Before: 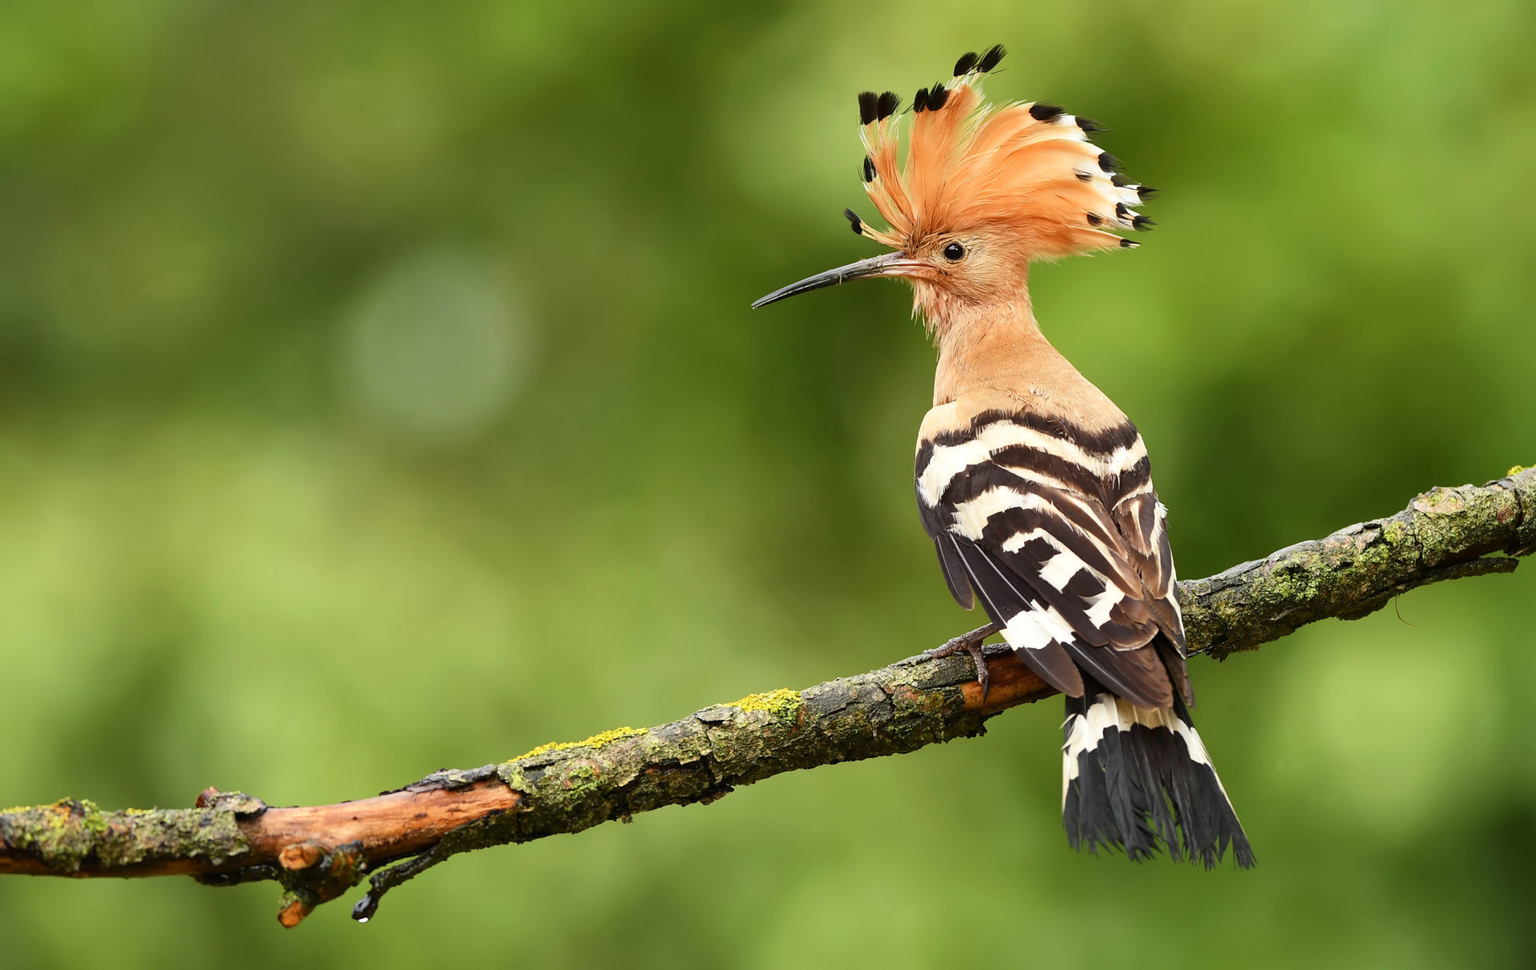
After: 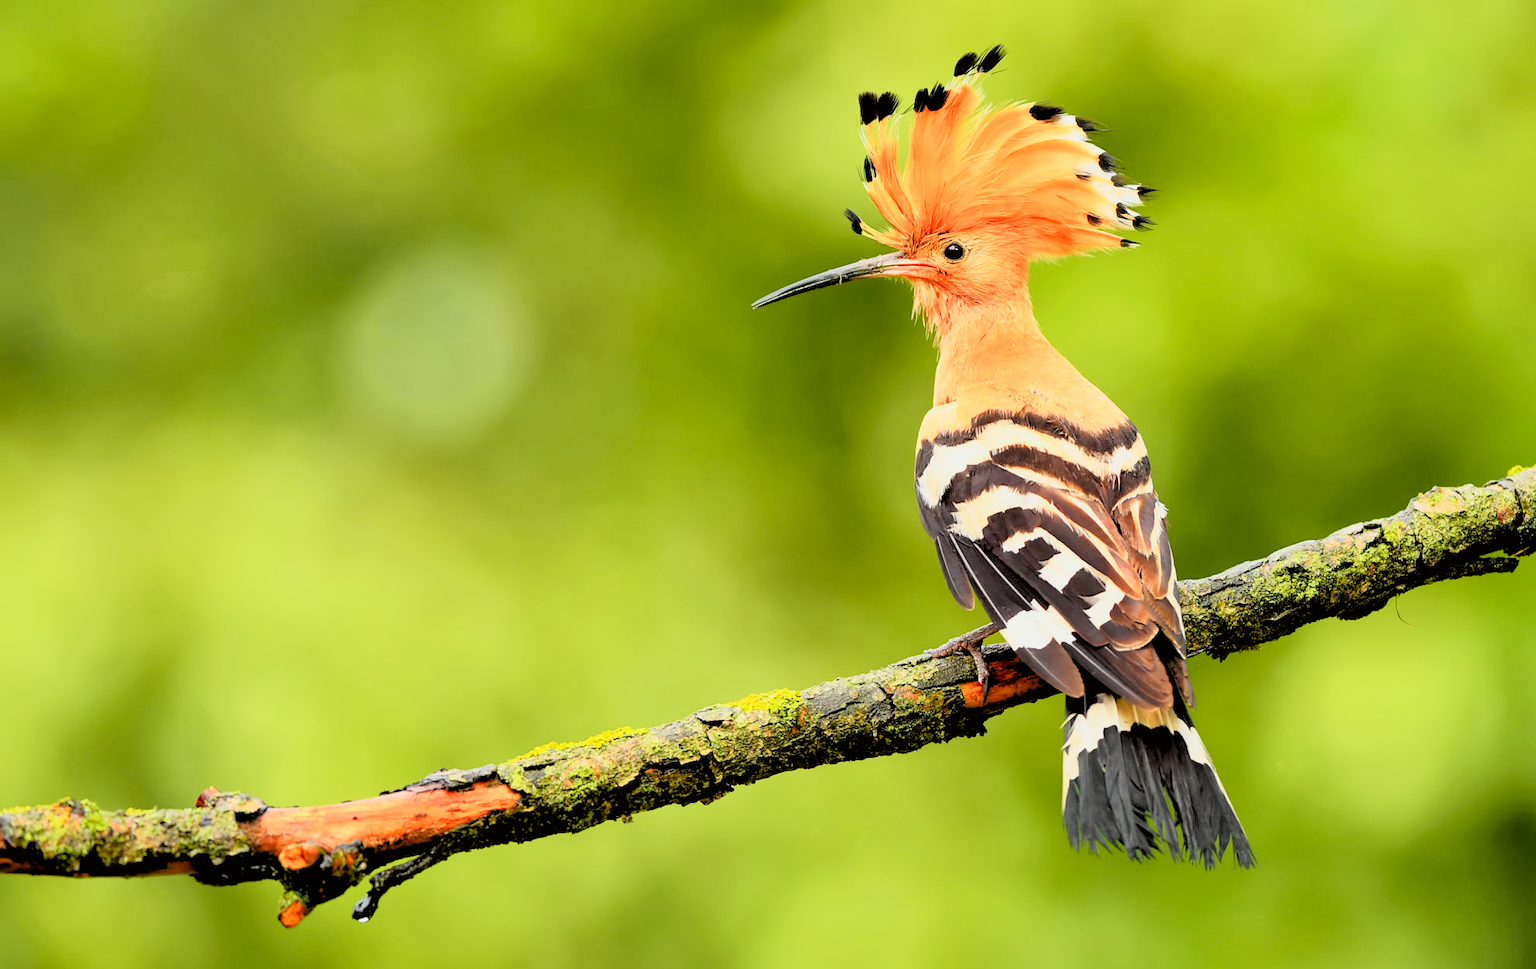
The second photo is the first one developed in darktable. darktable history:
rgb levels: preserve colors sum RGB, levels [[0.038, 0.433, 0.934], [0, 0.5, 1], [0, 0.5, 1]]
tone curve: curves: ch0 [(0, 0.005) (0.103, 0.097) (0.18, 0.22) (0.378, 0.482) (0.504, 0.631) (0.663, 0.801) (0.834, 0.914) (1, 0.971)]; ch1 [(0, 0) (0.172, 0.123) (0.324, 0.253) (0.396, 0.388) (0.478, 0.461) (0.499, 0.498) (0.522, 0.528) (0.604, 0.692) (0.704, 0.818) (1, 1)]; ch2 [(0, 0) (0.411, 0.424) (0.496, 0.5) (0.515, 0.519) (0.555, 0.585) (0.628, 0.703) (1, 1)], color space Lab, independent channels, preserve colors none
